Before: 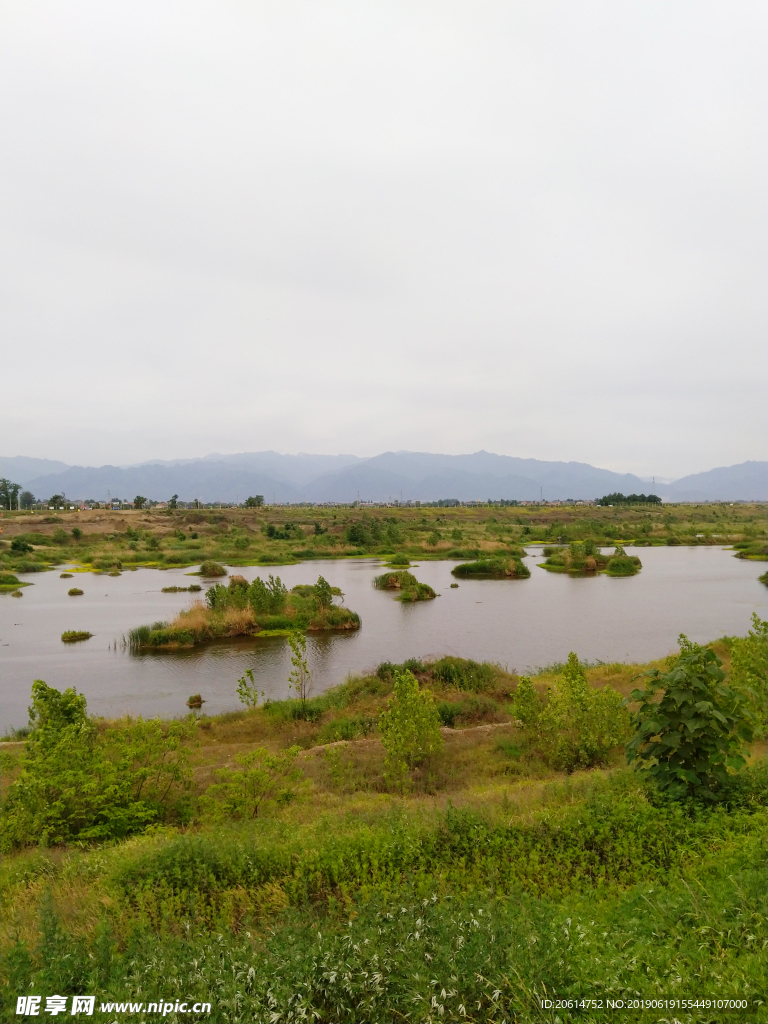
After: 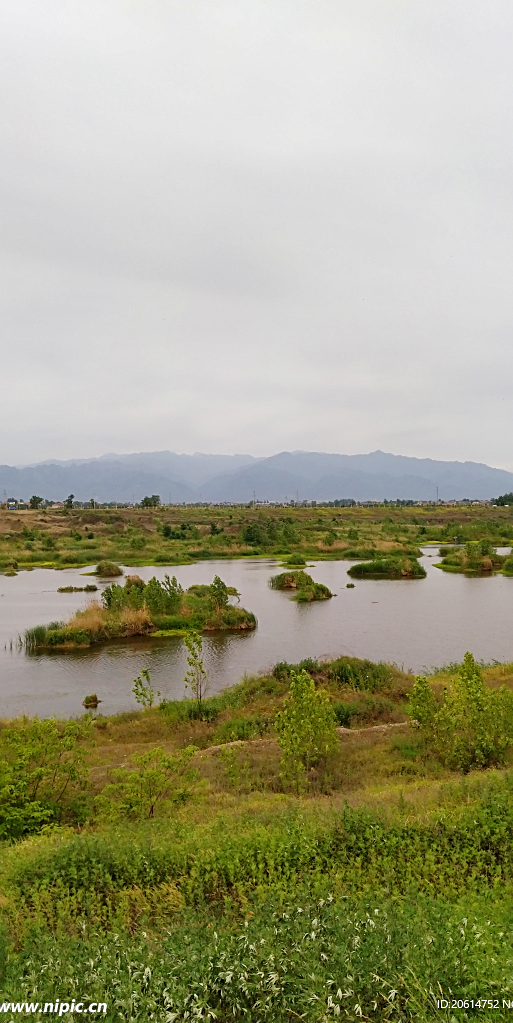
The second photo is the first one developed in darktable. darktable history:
shadows and highlights: shadows 60.92, soften with gaussian
sharpen: on, module defaults
crop and rotate: left 13.633%, right 19.562%
